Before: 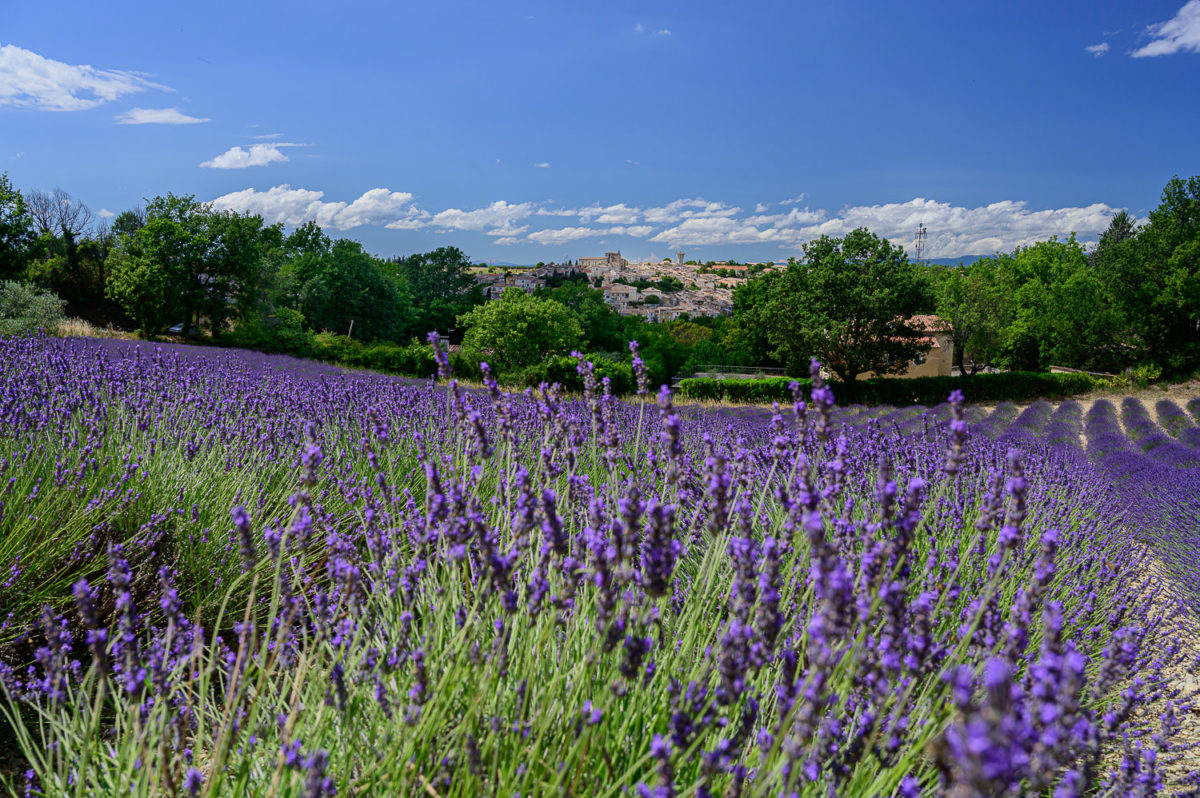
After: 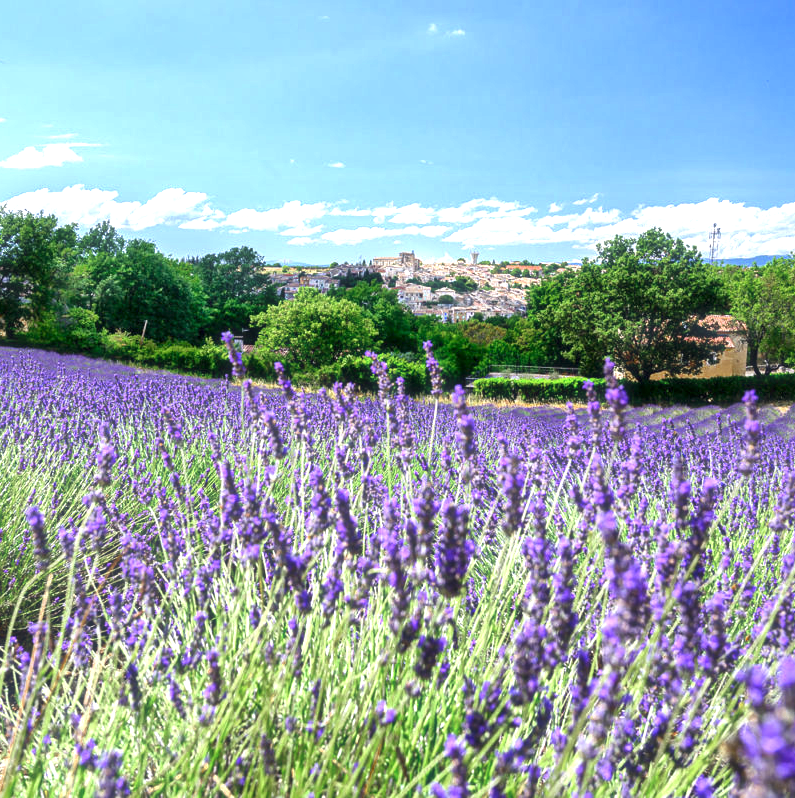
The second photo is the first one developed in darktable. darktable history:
local contrast: mode bilateral grid, contrast 20, coarseness 49, detail 150%, midtone range 0.2
color zones: curves: ch0 [(0.11, 0.396) (0.195, 0.36) (0.25, 0.5) (0.303, 0.412) (0.357, 0.544) (0.75, 0.5) (0.967, 0.328)]; ch1 [(0, 0.468) (0.112, 0.512) (0.202, 0.6) (0.25, 0.5) (0.307, 0.352) (0.357, 0.544) (0.75, 0.5) (0.963, 0.524)]
haze removal: strength -0.094, compatibility mode true, adaptive false
crop: left 17.215%, right 16.515%
exposure: black level correction 0, exposure 1.442 EV, compensate highlight preservation false
